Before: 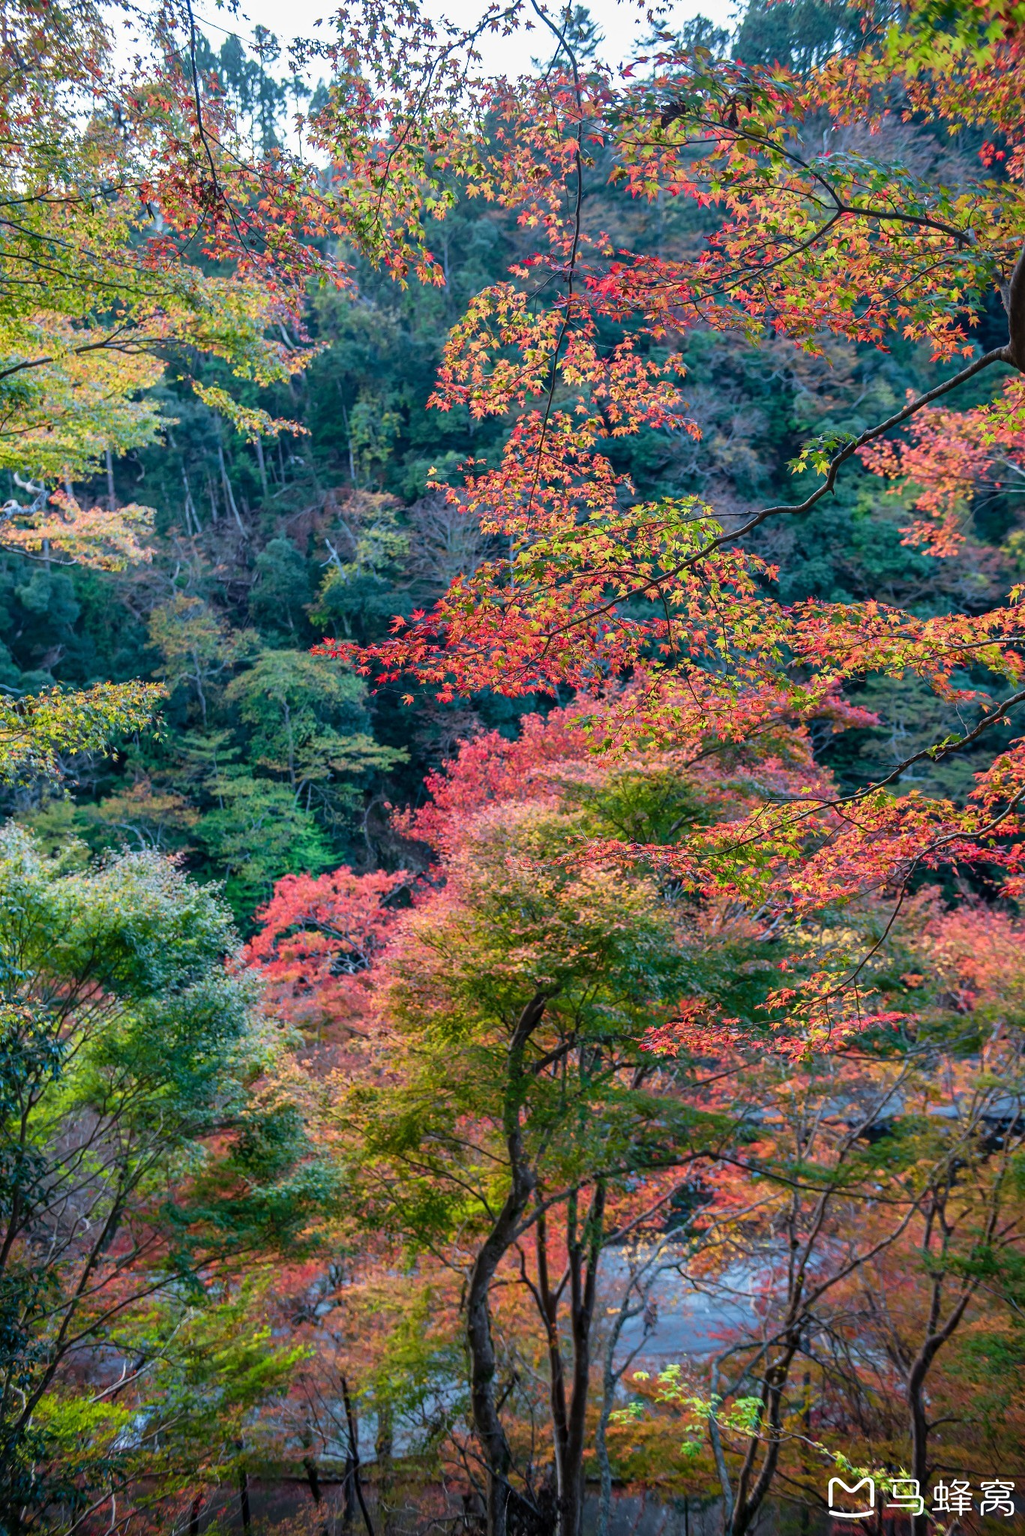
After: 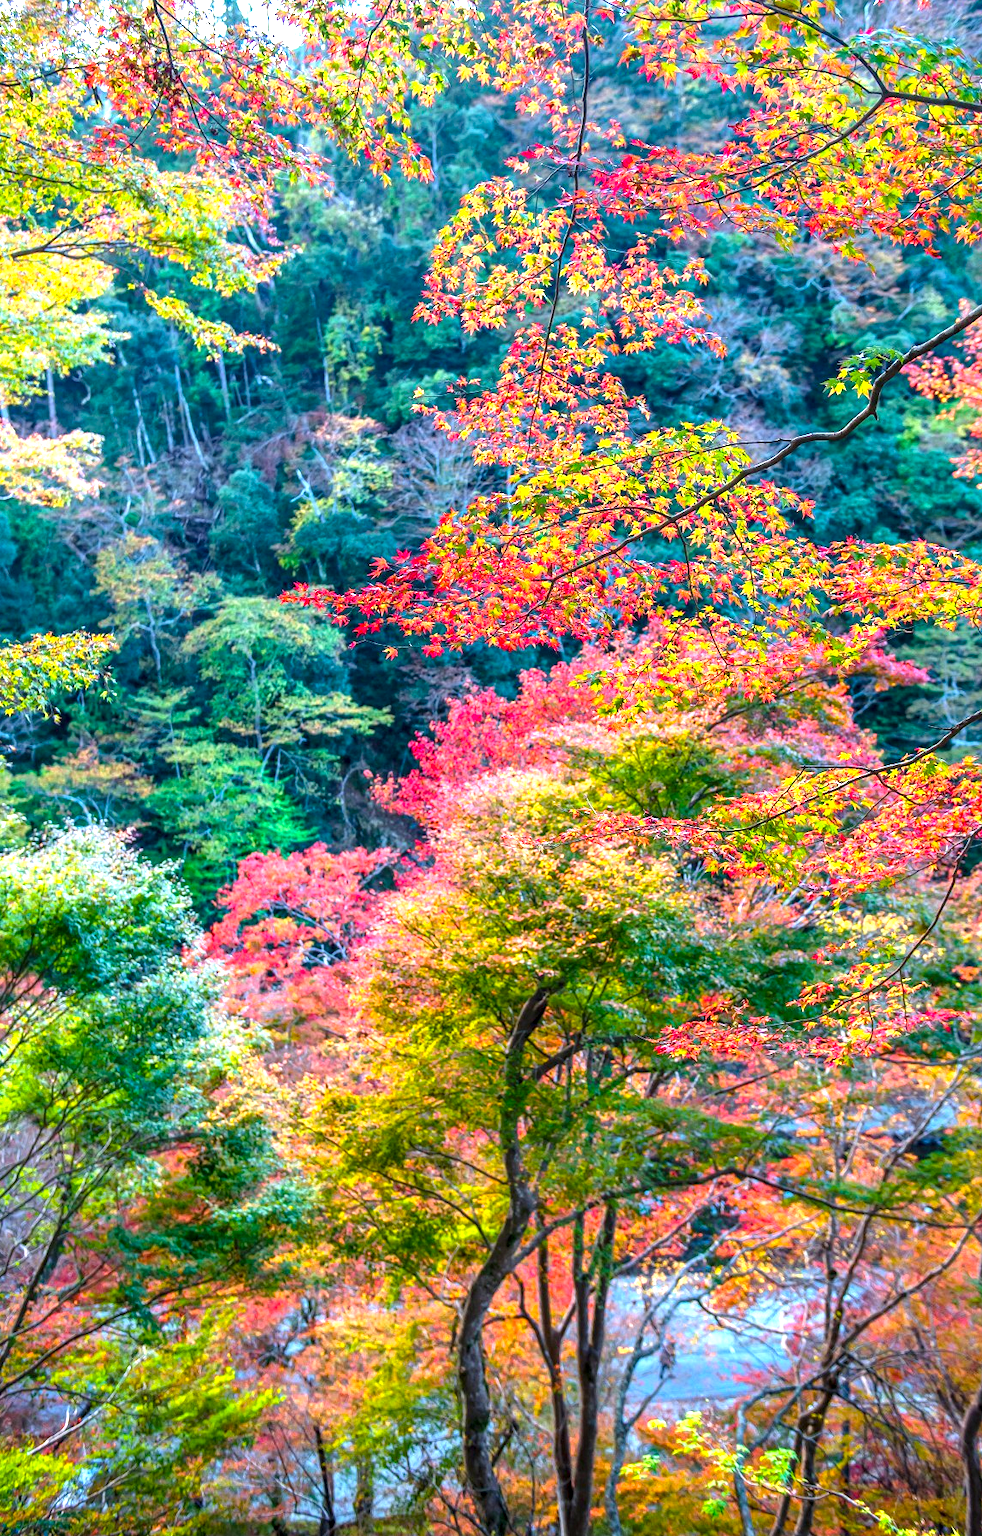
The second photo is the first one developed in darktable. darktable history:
crop: left 6.391%, top 8.269%, right 9.533%, bottom 3.99%
color balance rgb: perceptual saturation grading › global saturation 29.998%
local contrast: on, module defaults
exposure: black level correction 0, exposure 1.2 EV, compensate highlight preservation false
